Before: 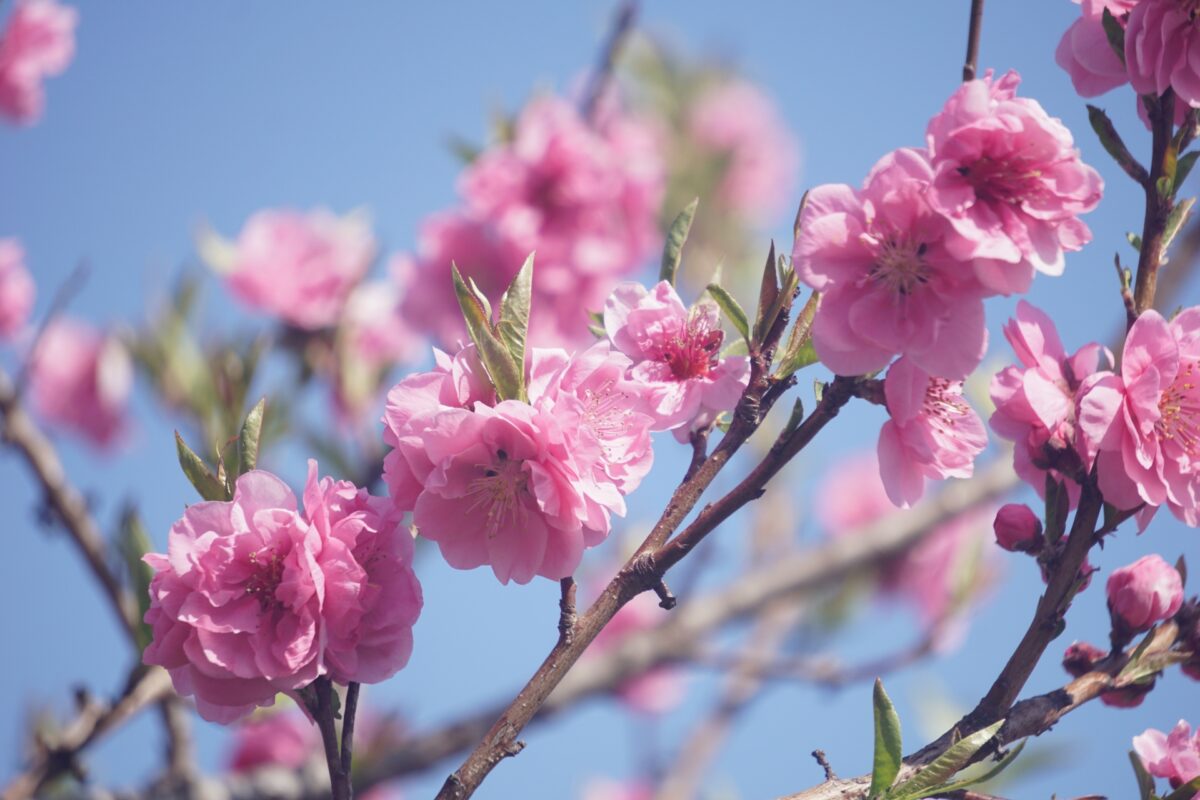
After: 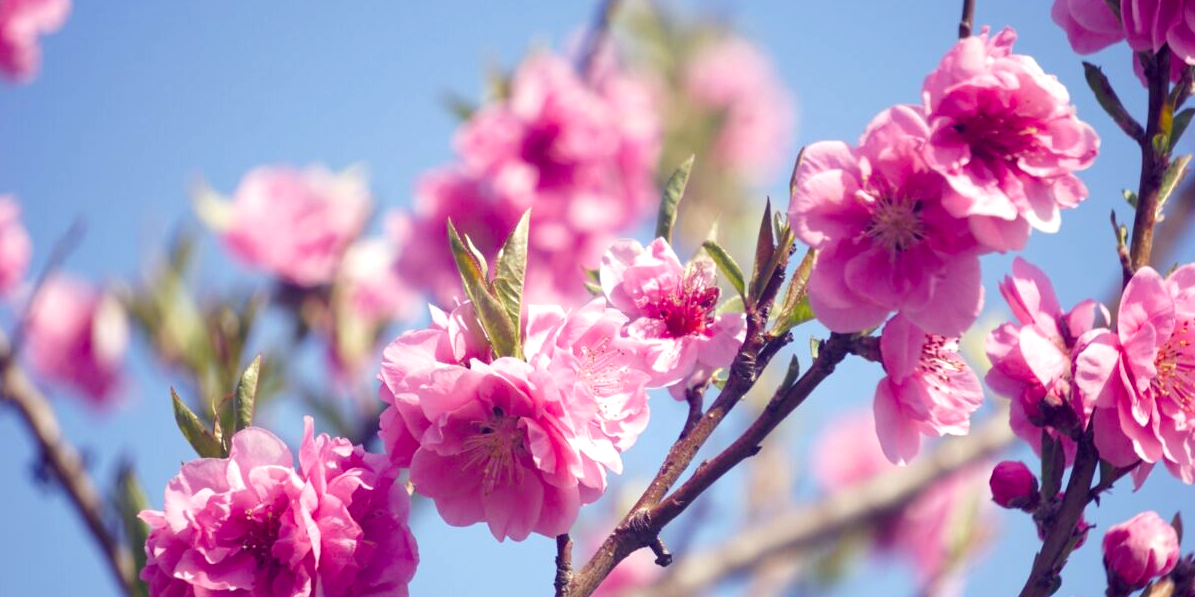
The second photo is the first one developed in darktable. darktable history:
crop: left 0.387%, top 5.469%, bottom 19.809%
color balance rgb: shadows lift › luminance -21.66%, shadows lift › chroma 6.57%, shadows lift › hue 270°, power › chroma 0.68%, power › hue 60°, highlights gain › luminance 6.08%, highlights gain › chroma 1.33%, highlights gain › hue 90°, global offset › luminance -0.87%, perceptual saturation grading › global saturation 26.86%, perceptual saturation grading › highlights -28.39%, perceptual saturation grading › mid-tones 15.22%, perceptual saturation grading › shadows 33.98%, perceptual brilliance grading › highlights 10%, perceptual brilliance grading › mid-tones 5%
exposure: exposure -0.064 EV, compensate highlight preservation false
